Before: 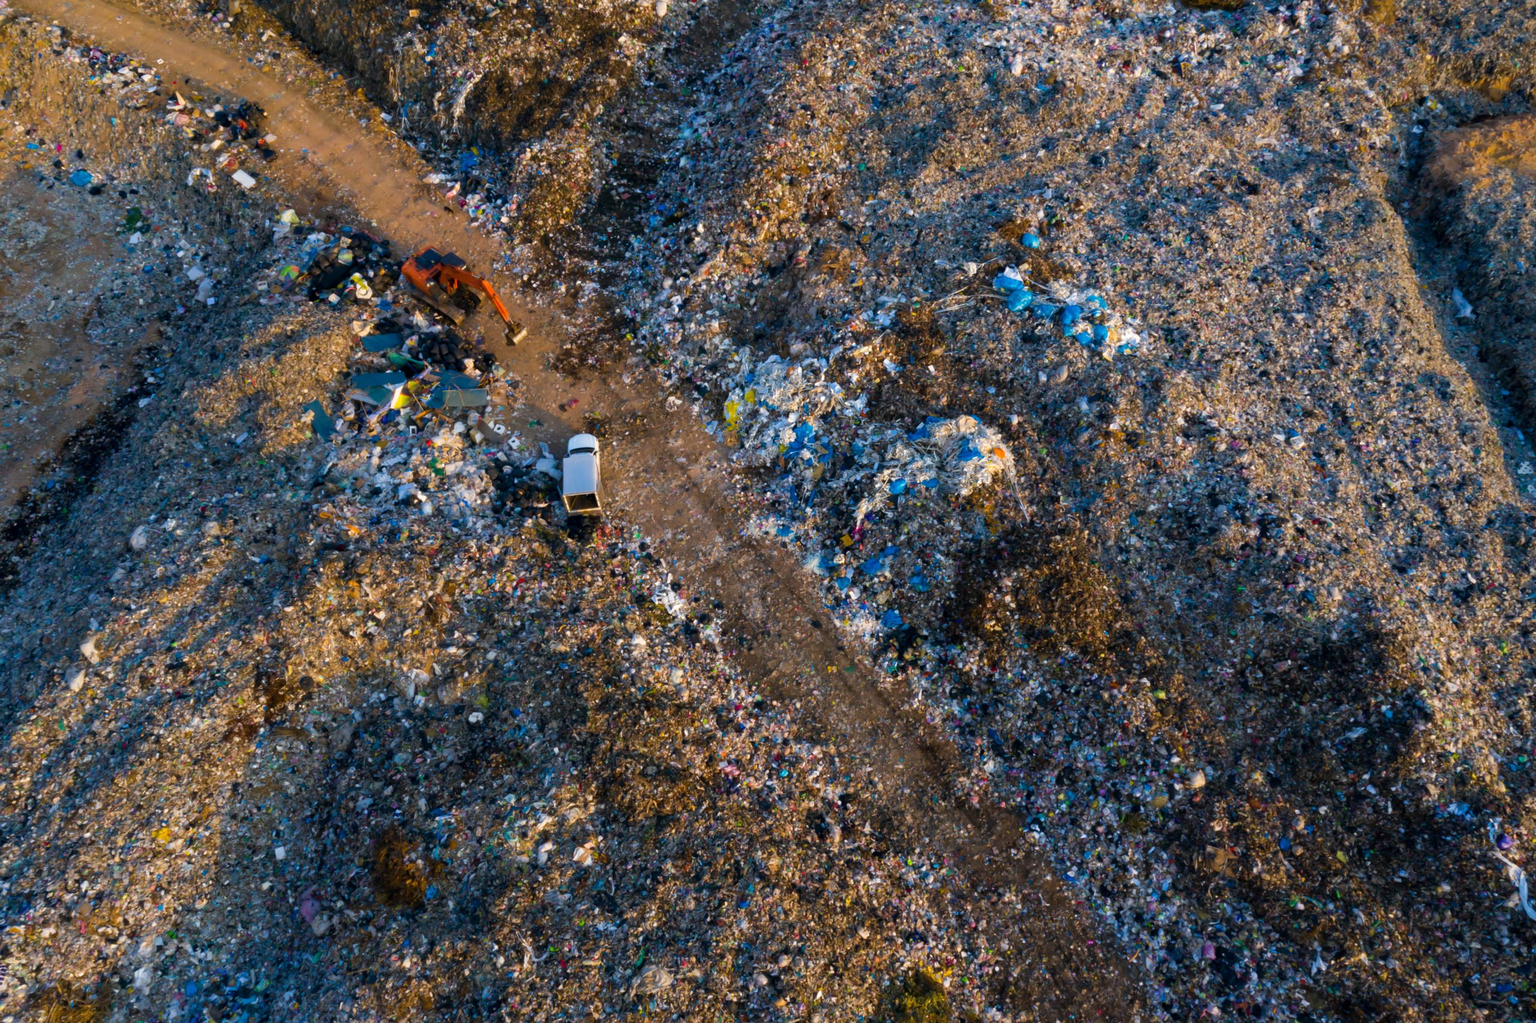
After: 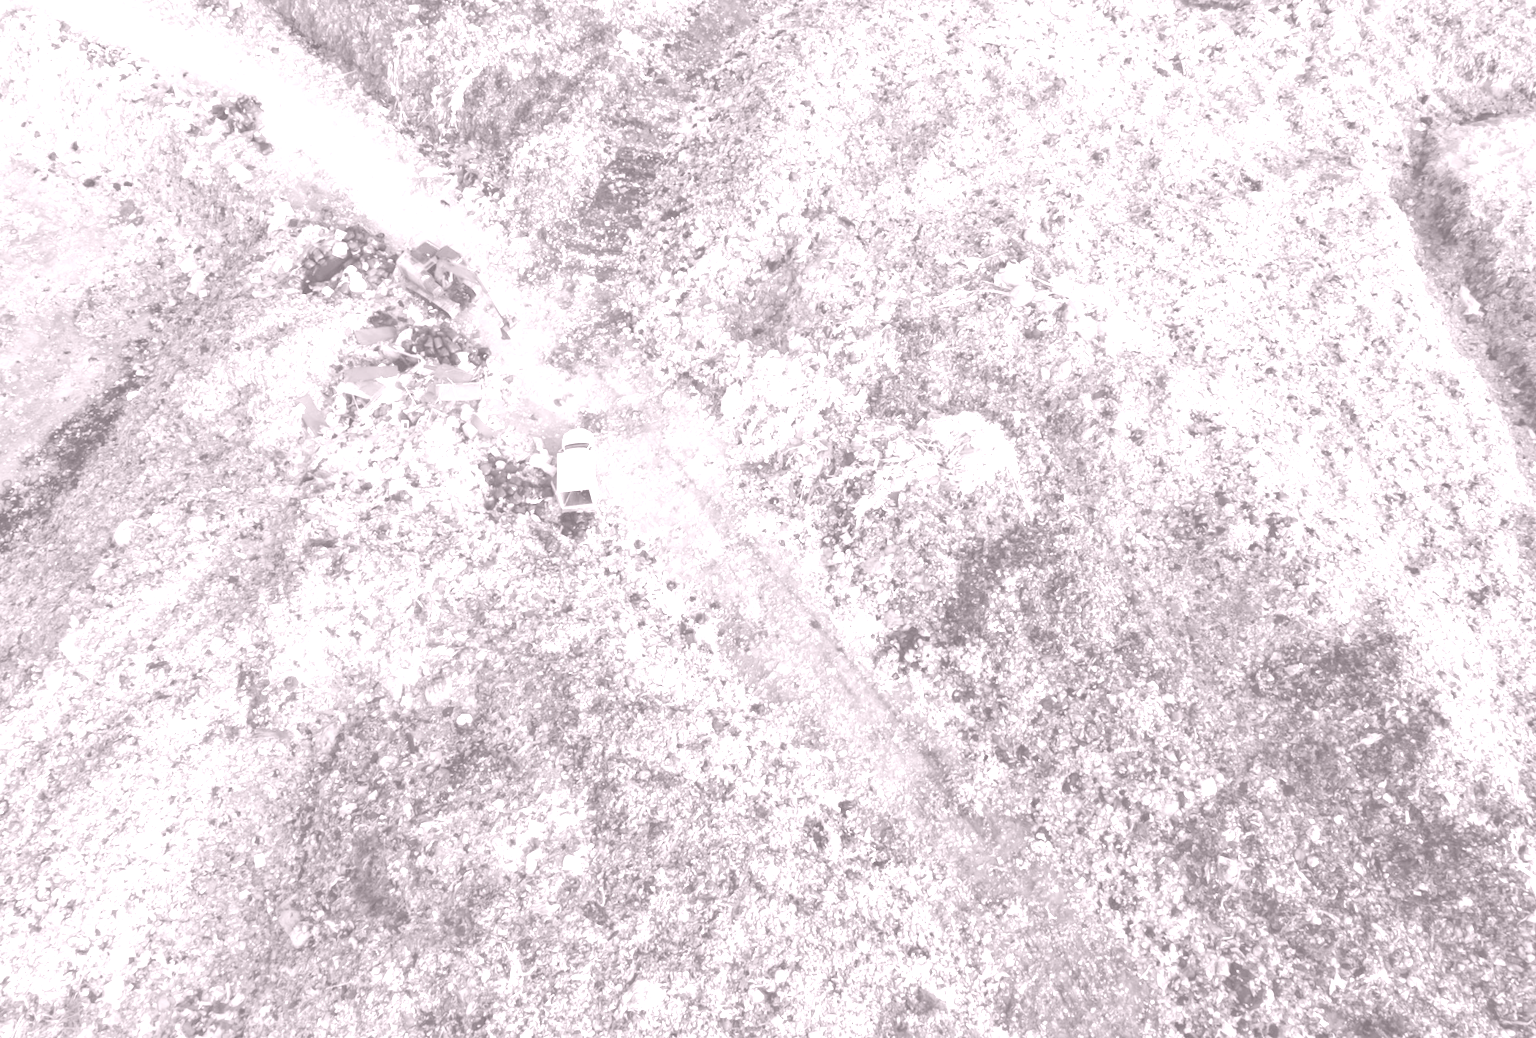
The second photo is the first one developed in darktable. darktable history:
exposure: exposure 0.2 EV, compensate highlight preservation false
colorize: hue 25.2°, saturation 83%, source mix 82%, lightness 79%, version 1
contrast brightness saturation: contrast 0.1, brightness 0.3, saturation 0.14
rotate and perspective: rotation 0.226°, lens shift (vertical) -0.042, crop left 0.023, crop right 0.982, crop top 0.006, crop bottom 0.994
